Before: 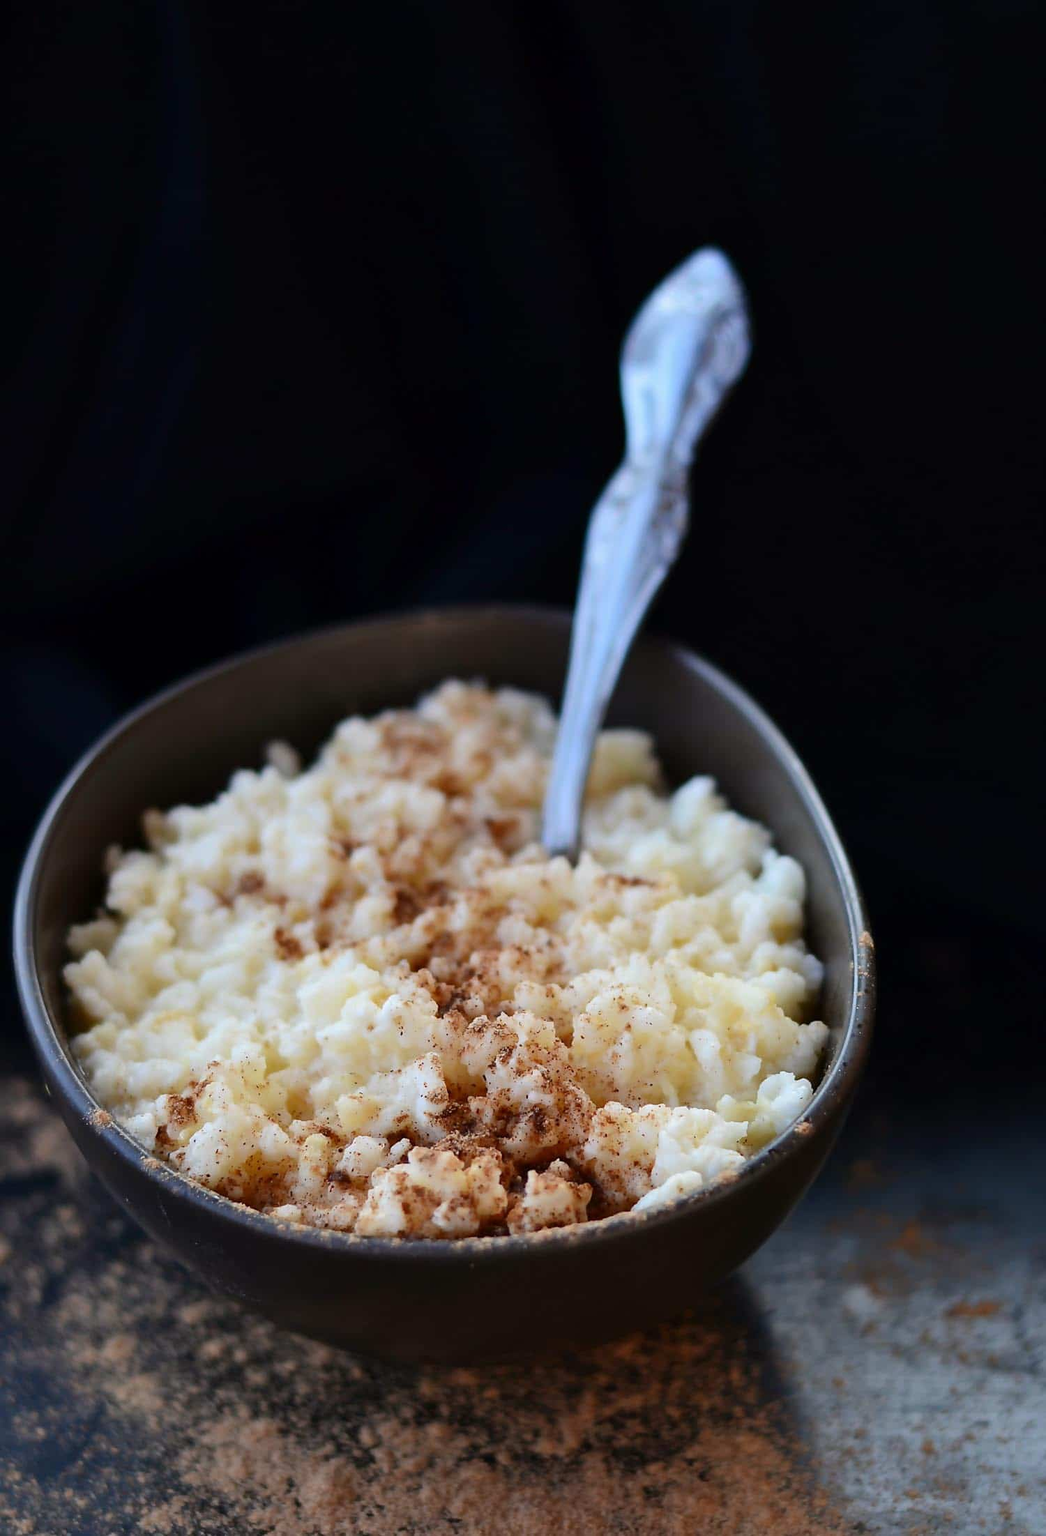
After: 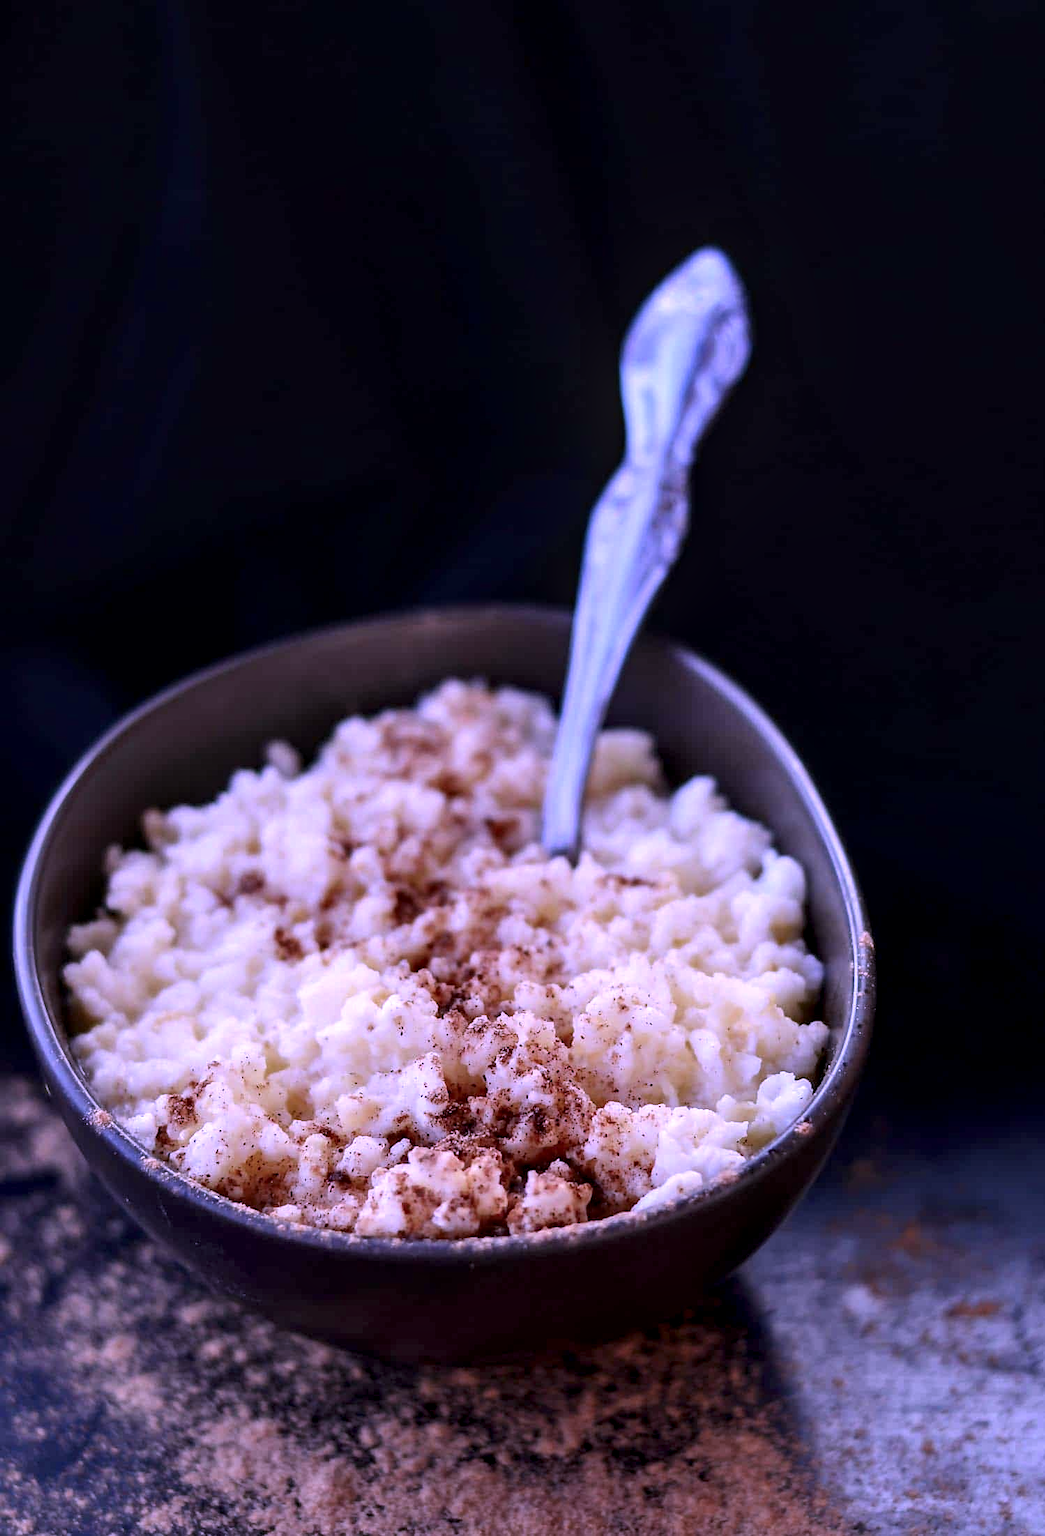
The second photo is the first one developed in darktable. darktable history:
local contrast: detail 150%
color calibration: output R [1.107, -0.012, -0.003, 0], output B [0, 0, 1.308, 0], illuminant custom, x 0.389, y 0.387, temperature 3838.64 K
